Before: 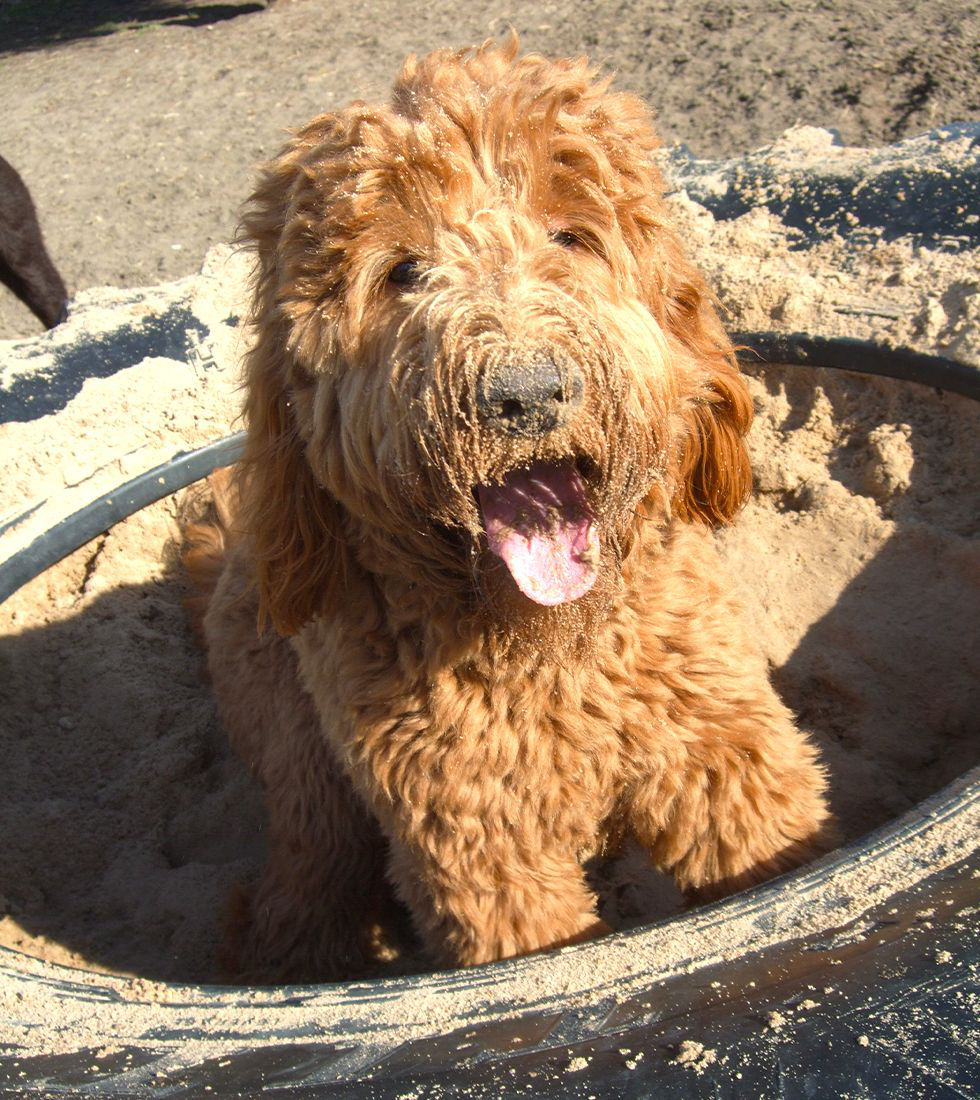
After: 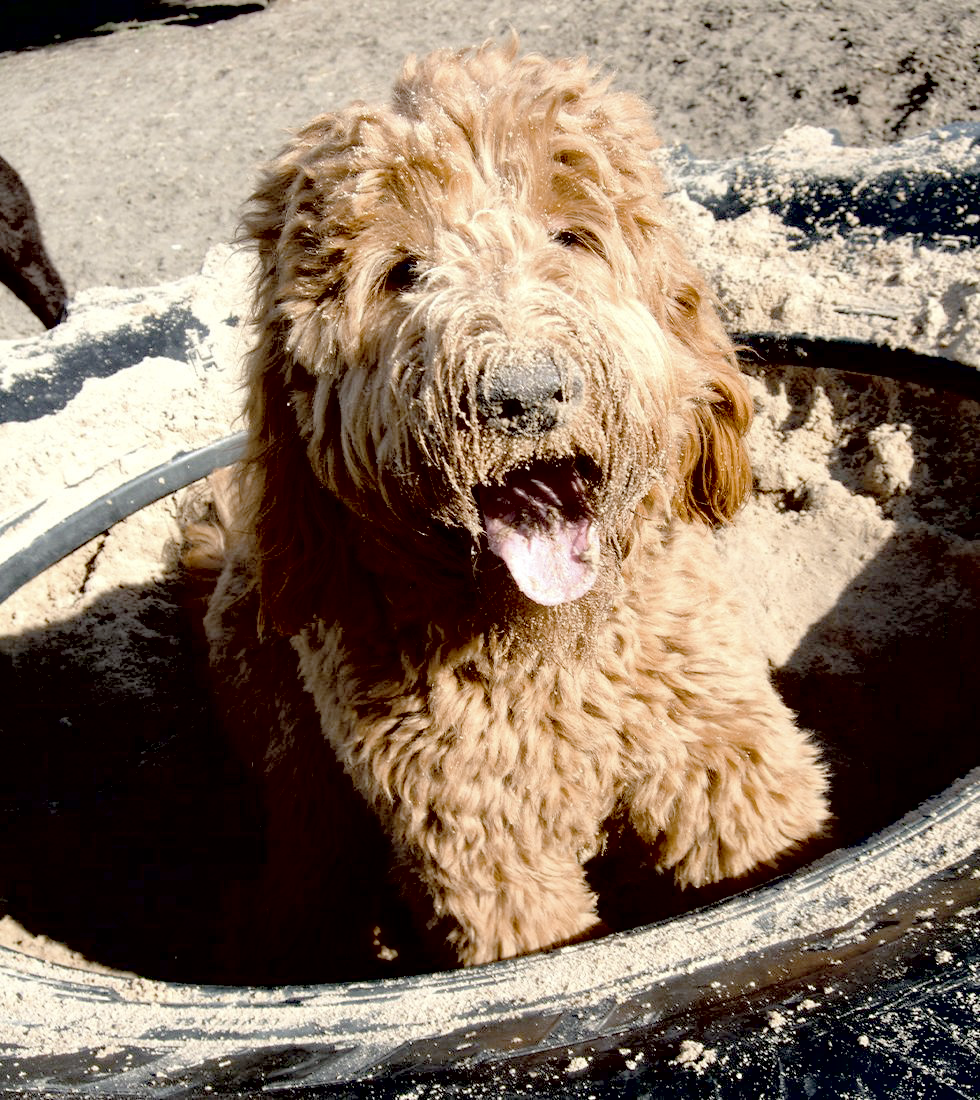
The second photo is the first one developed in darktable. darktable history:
exposure: black level correction 0.047, exposure 0.013 EV, compensate highlight preservation false
contrast brightness saturation: brightness 0.19, saturation -0.487
